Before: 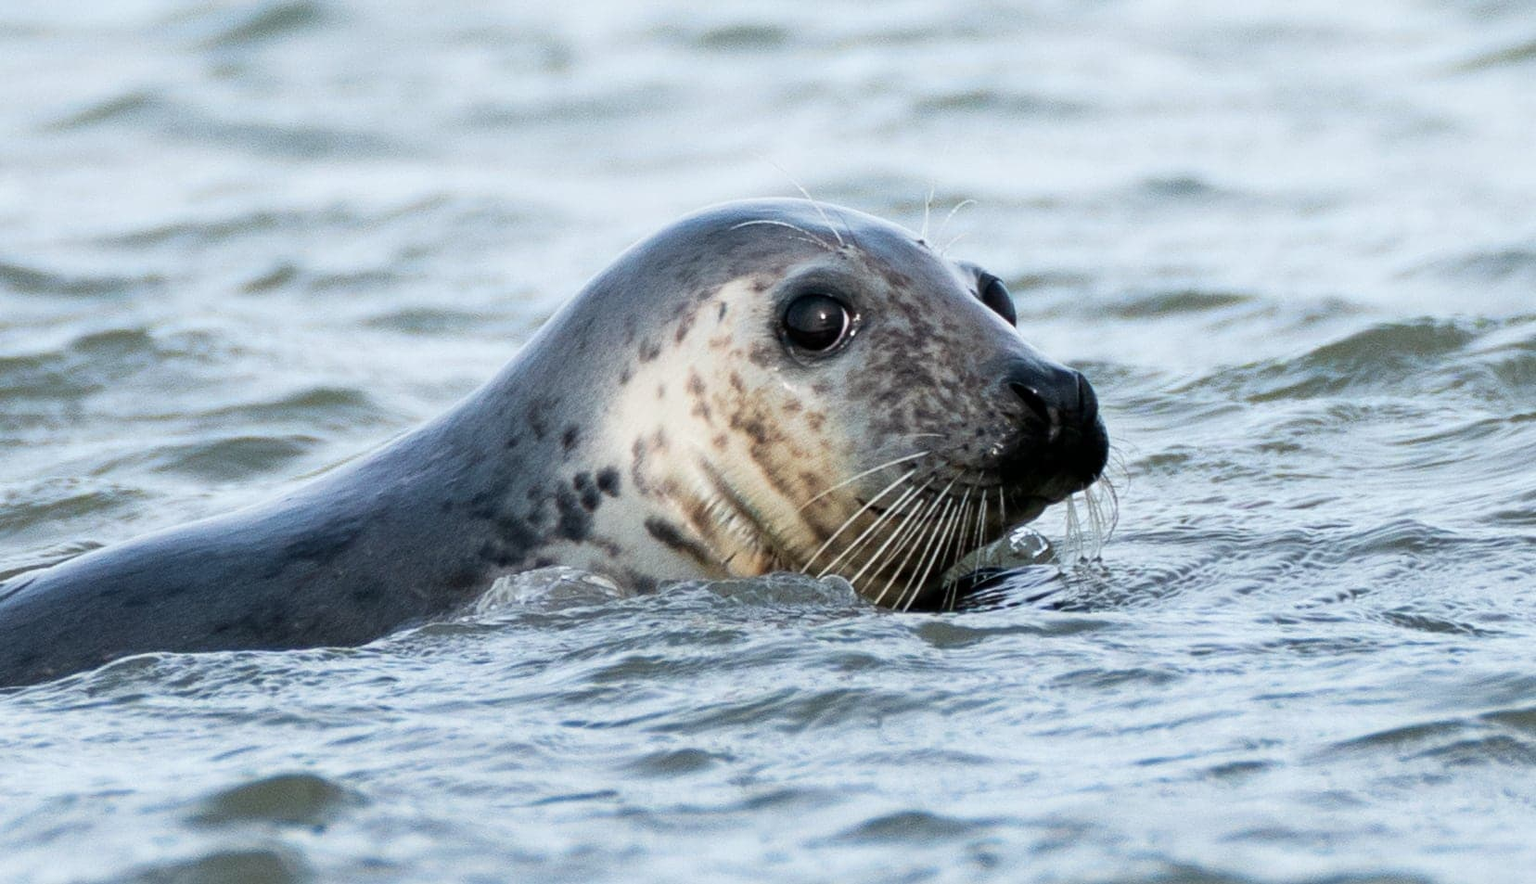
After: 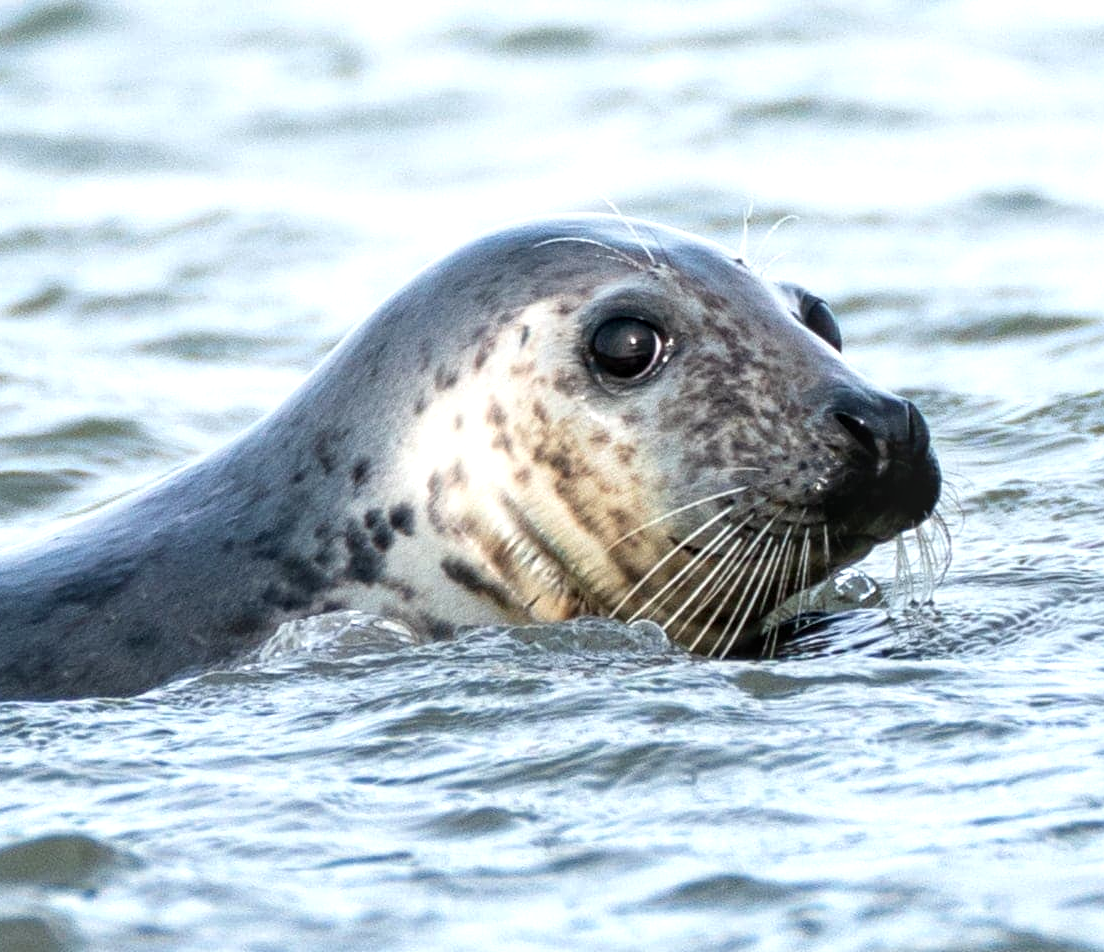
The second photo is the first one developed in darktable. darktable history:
crop and rotate: left 15.446%, right 17.836%
local contrast: on, module defaults
exposure: black level correction 0, exposure 0.5 EV, compensate exposure bias true, compensate highlight preservation false
